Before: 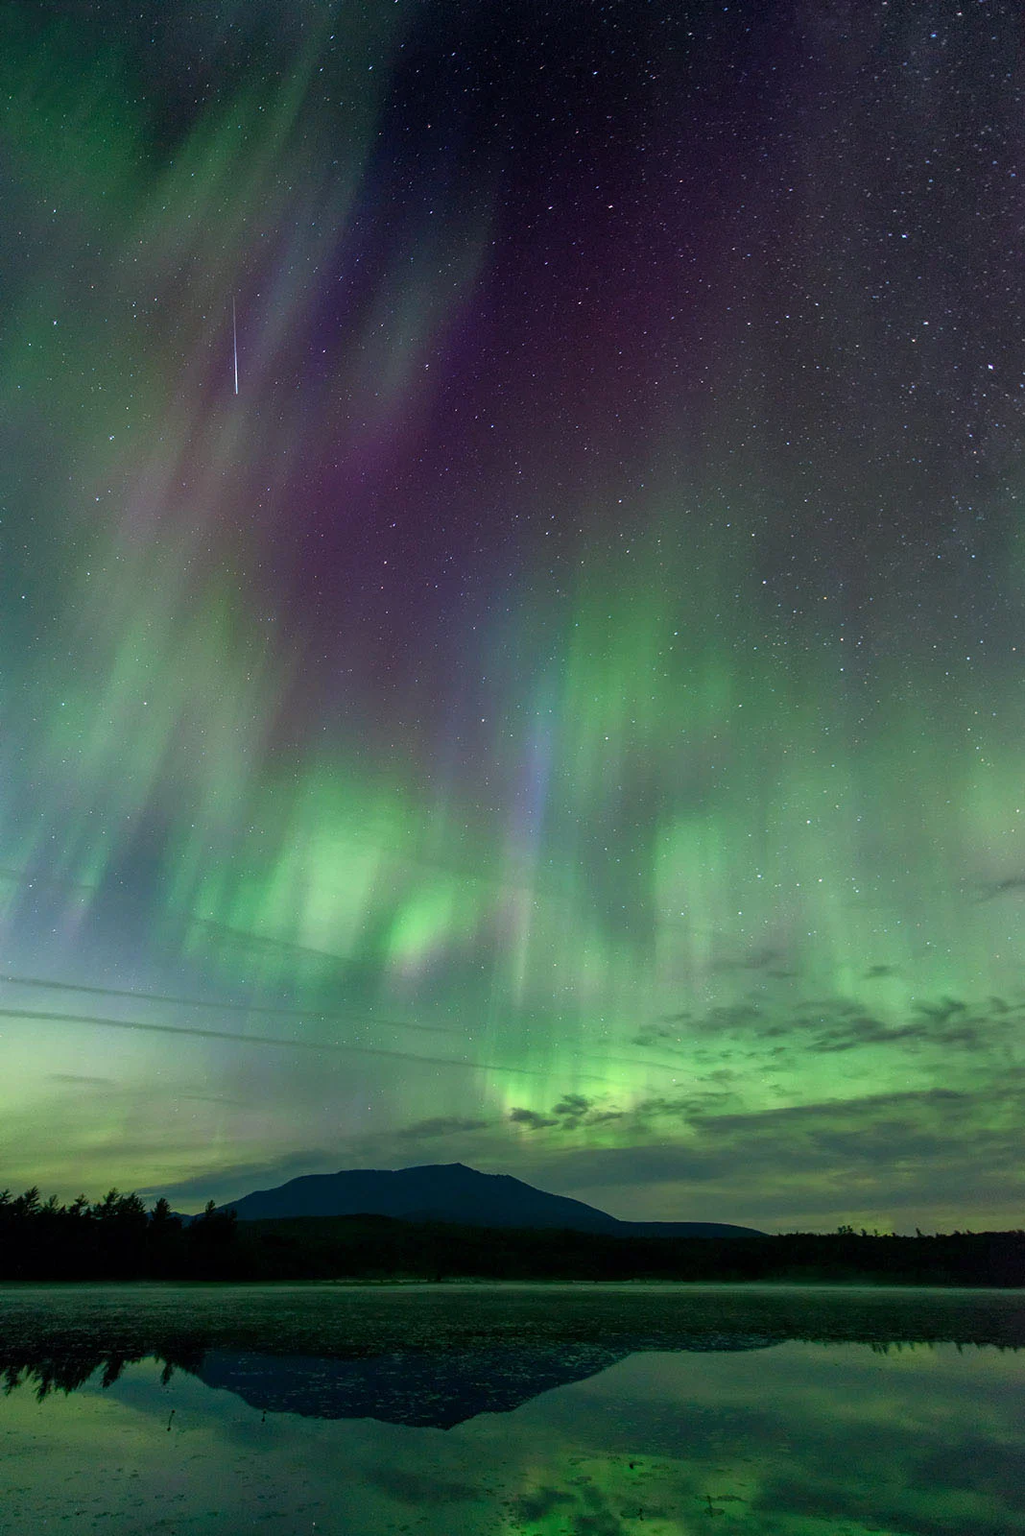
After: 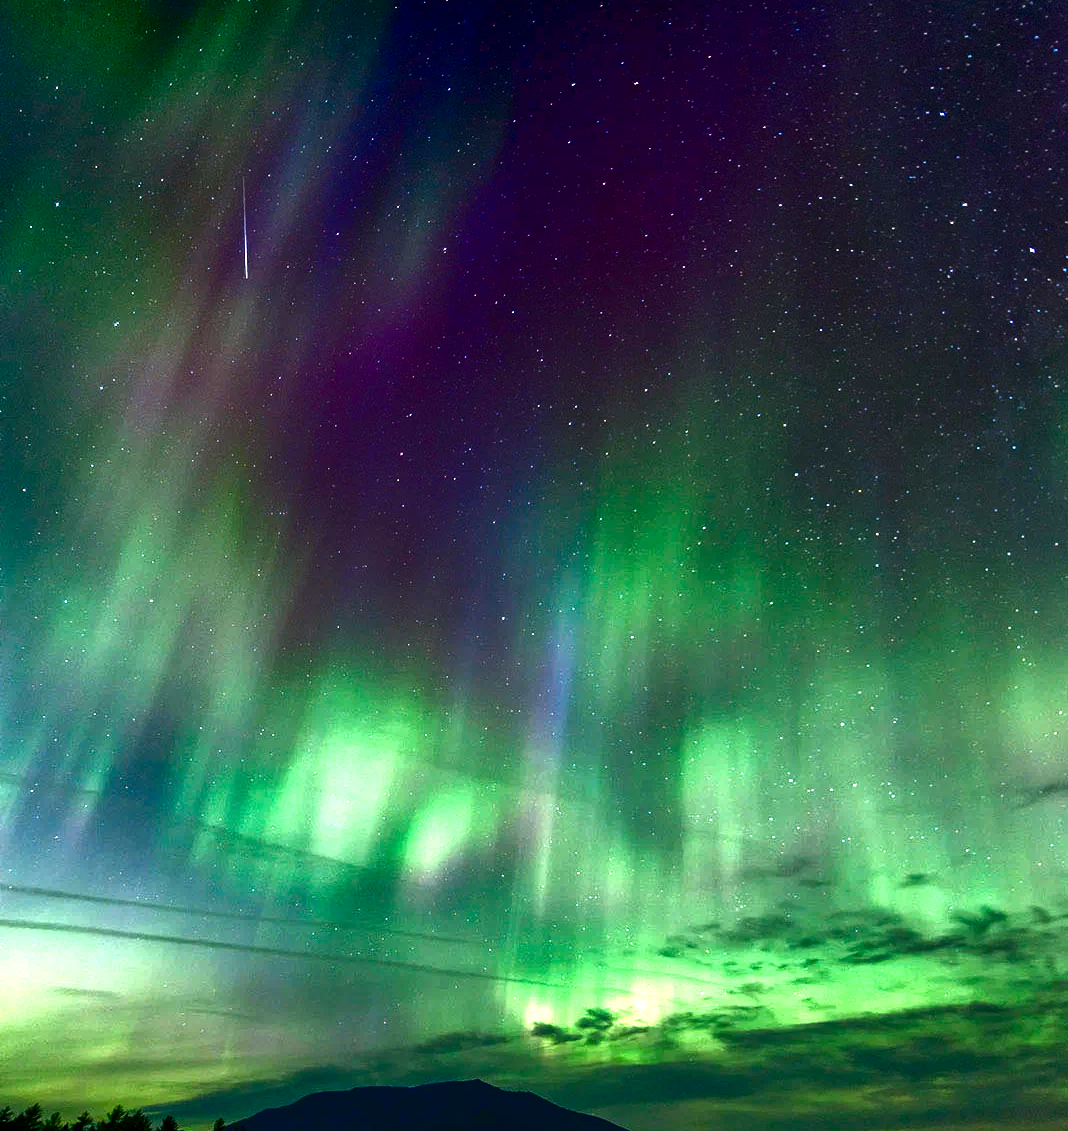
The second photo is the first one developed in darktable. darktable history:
crop and rotate: top 8.293%, bottom 20.996%
exposure: black level correction 0, exposure 0.9 EV, compensate highlight preservation false
shadows and highlights: shadows 37.27, highlights -28.18, soften with gaussian
levels: levels [0, 0.43, 0.859]
contrast brightness saturation: contrast 0.09, brightness -0.59, saturation 0.17
